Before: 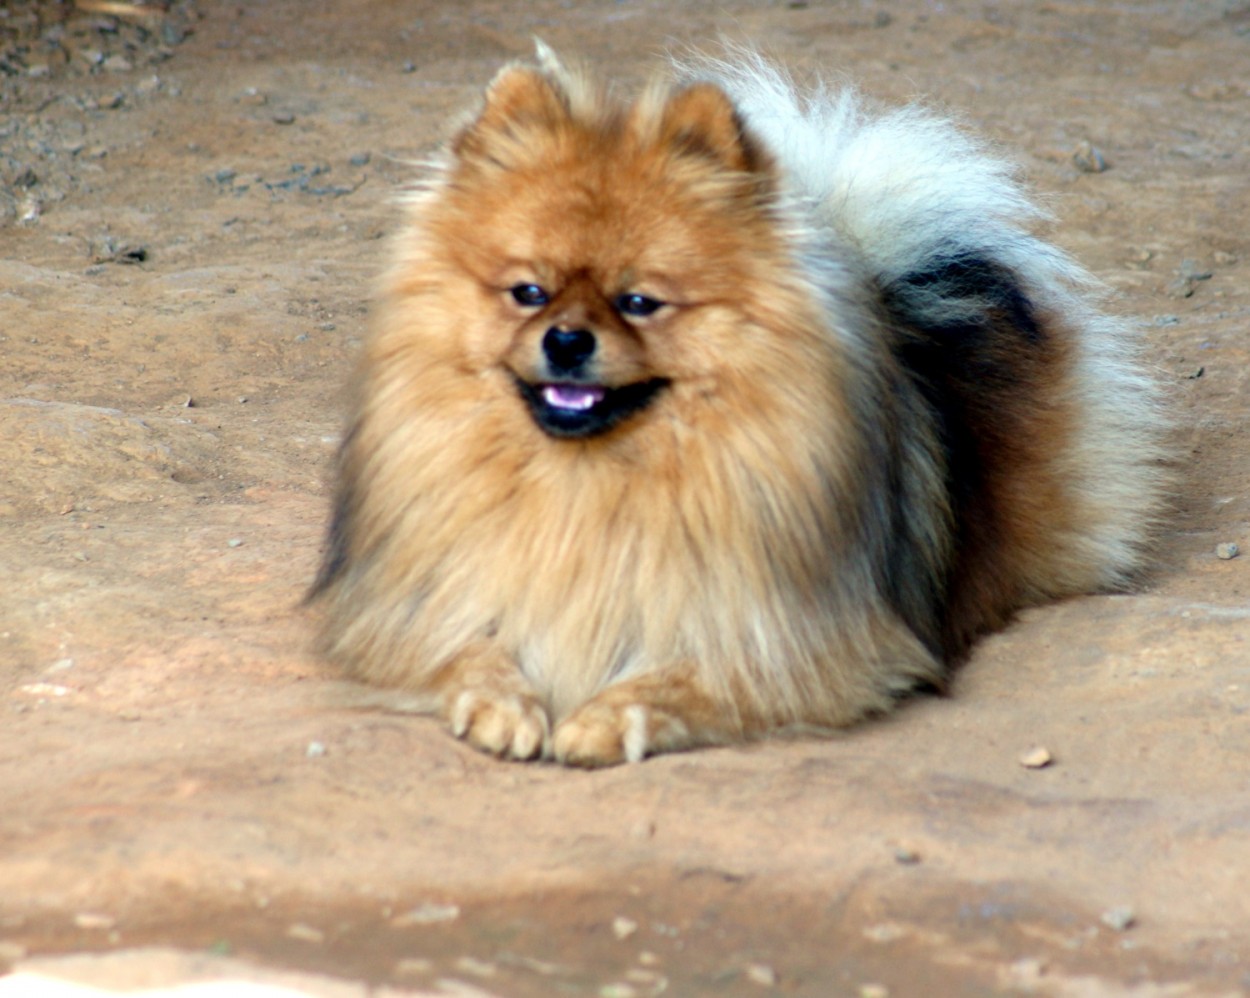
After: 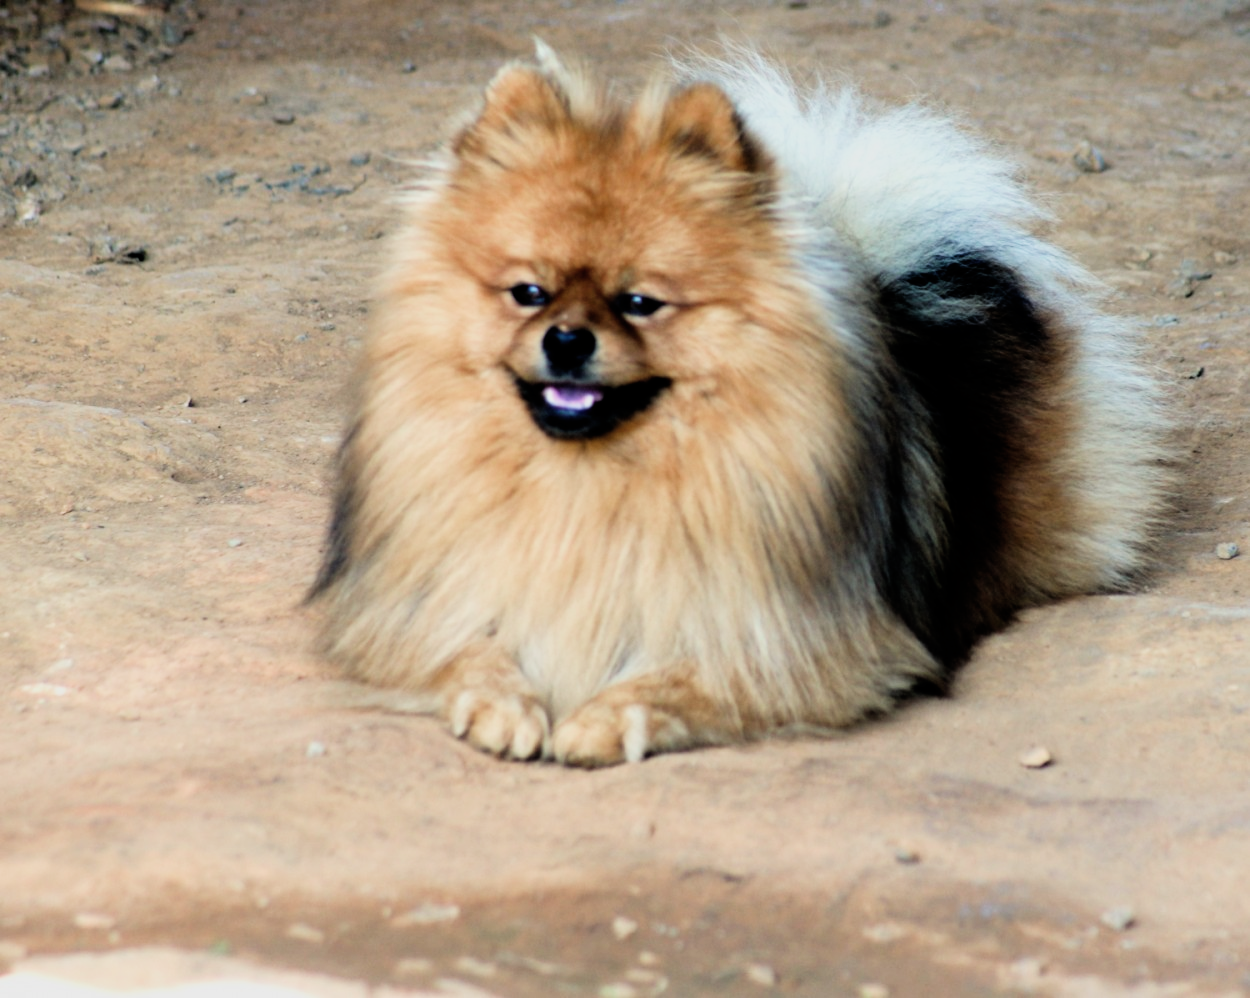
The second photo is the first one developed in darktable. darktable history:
filmic rgb: black relative exposure -8.01 EV, white relative exposure 4.04 EV, hardness 4.13, contrast 1.379, color science v4 (2020)
